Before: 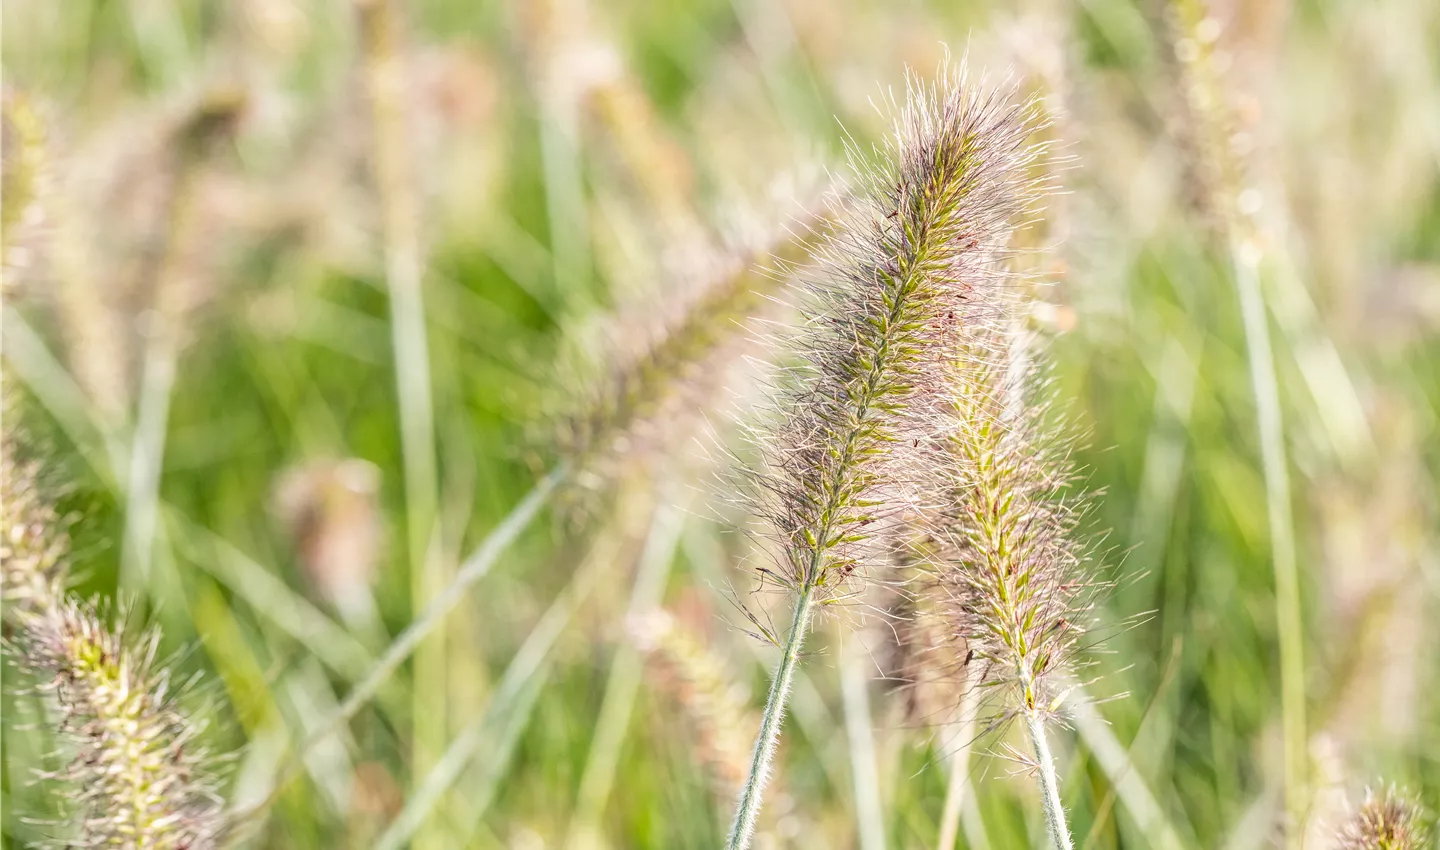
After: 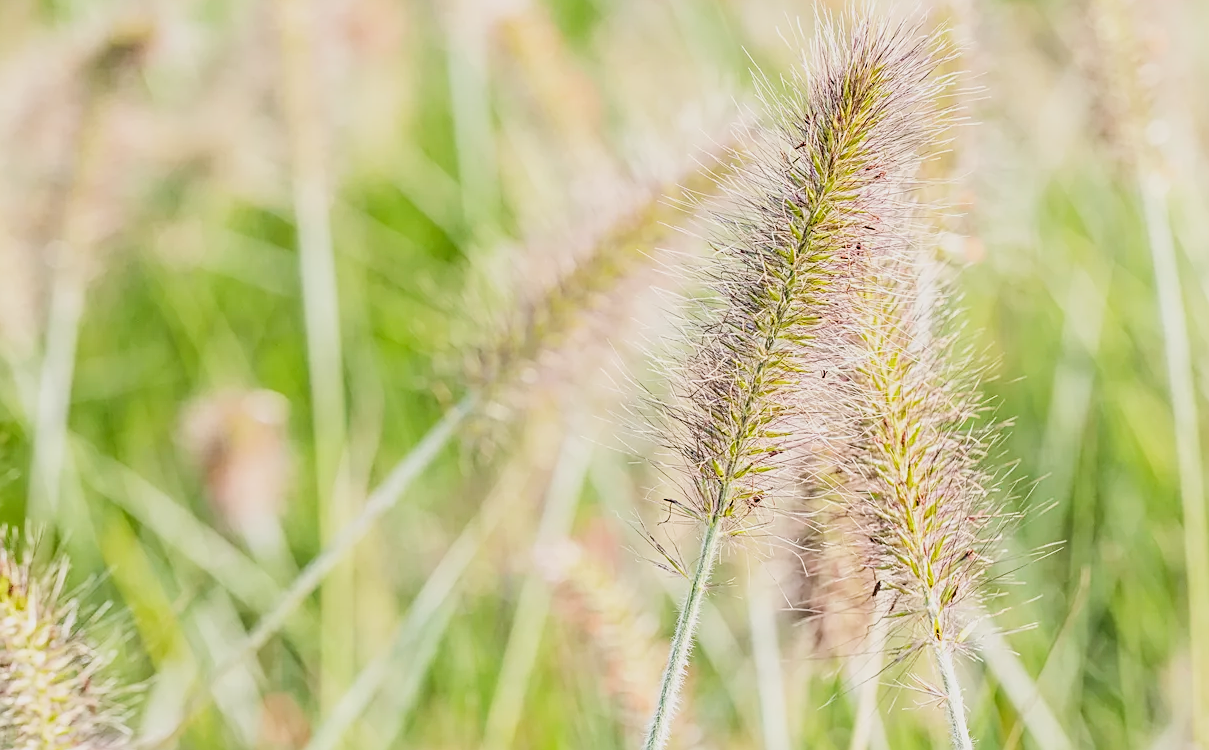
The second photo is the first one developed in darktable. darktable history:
filmic rgb: black relative exposure -7.65 EV, white relative exposure 4.56 EV, hardness 3.61
crop: left 6.446%, top 8.188%, right 9.538%, bottom 3.548%
sharpen: on, module defaults
exposure: exposure 0.64 EV, compensate highlight preservation false
